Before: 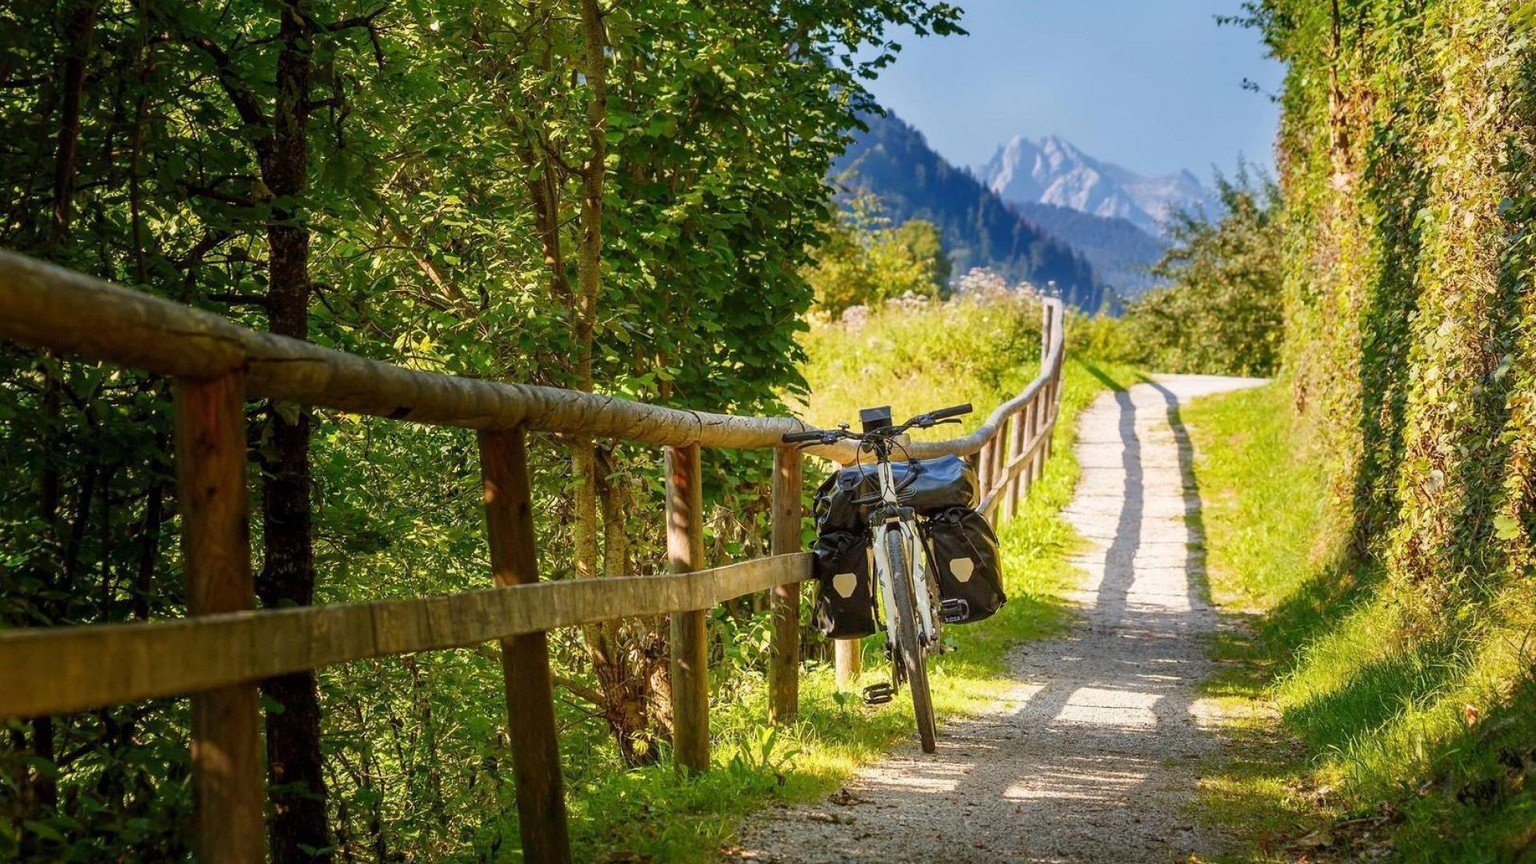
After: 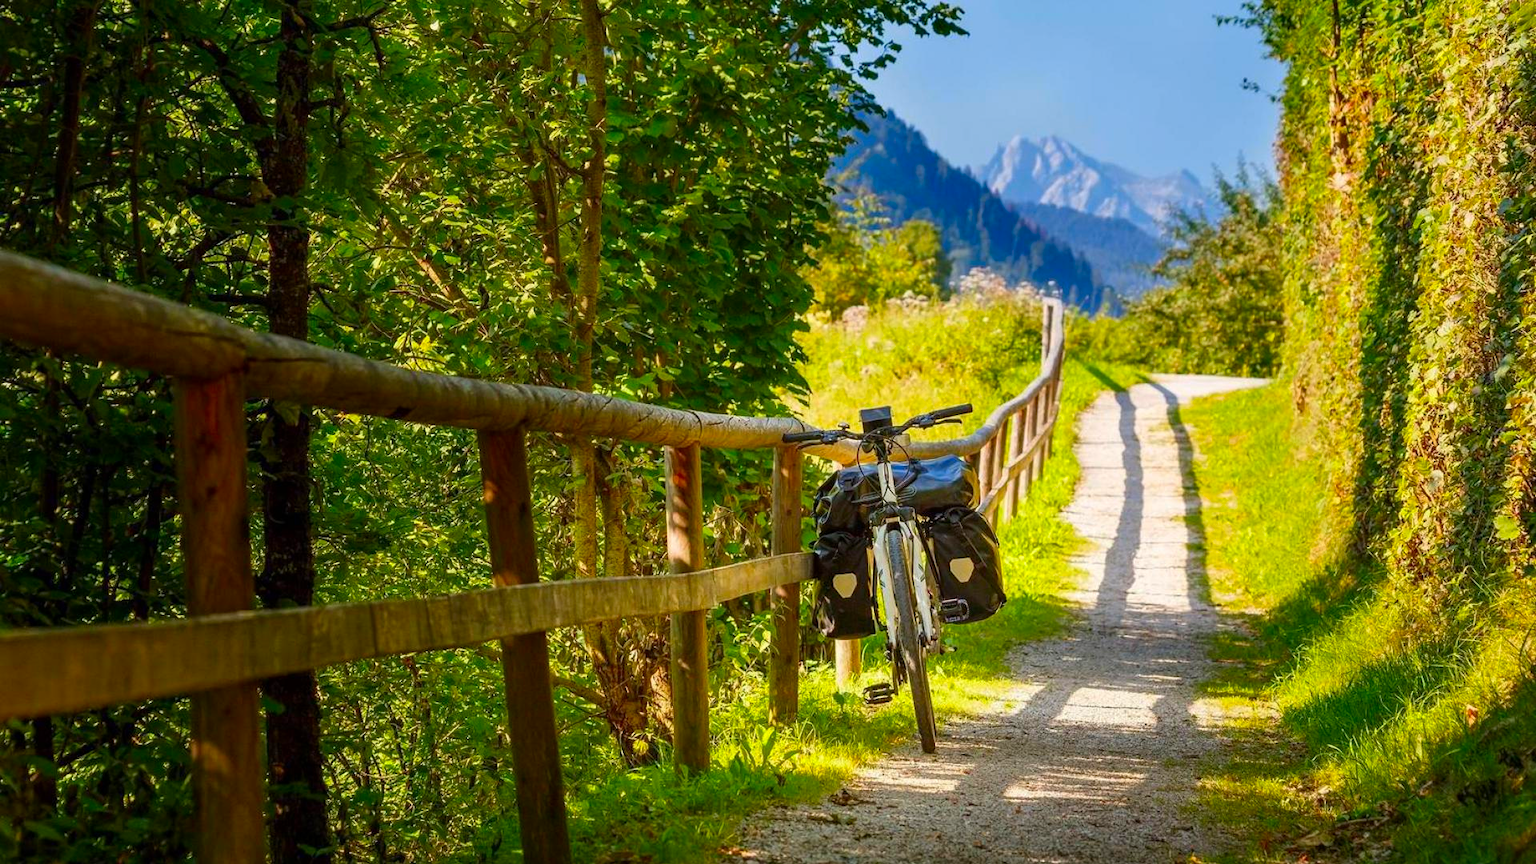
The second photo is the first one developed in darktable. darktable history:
white balance: emerald 1
contrast brightness saturation: brightness -0.02, saturation 0.35
